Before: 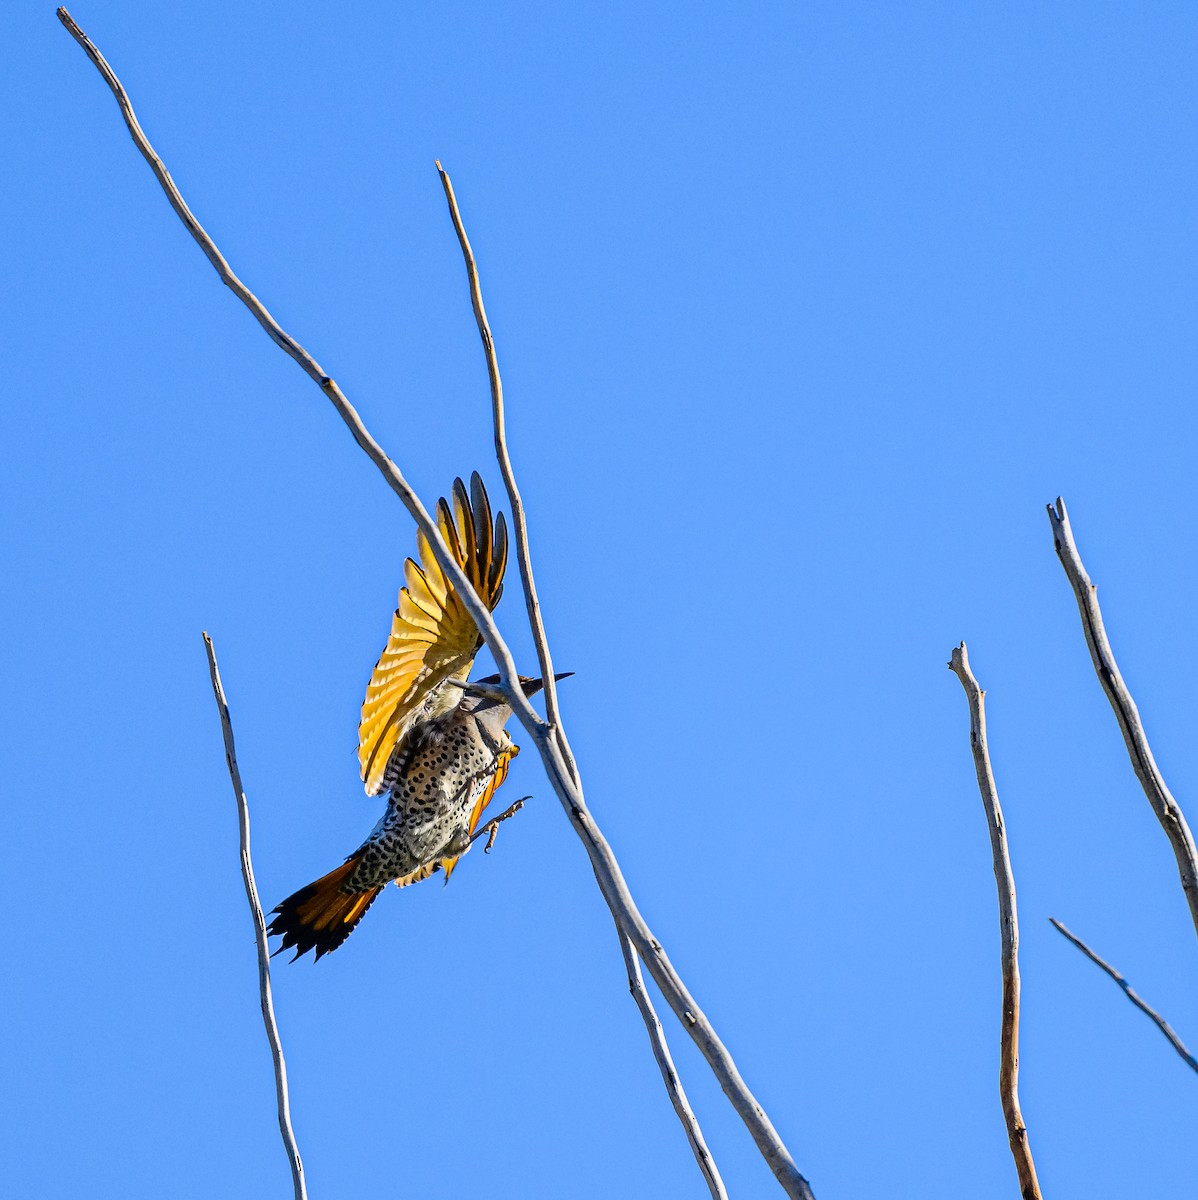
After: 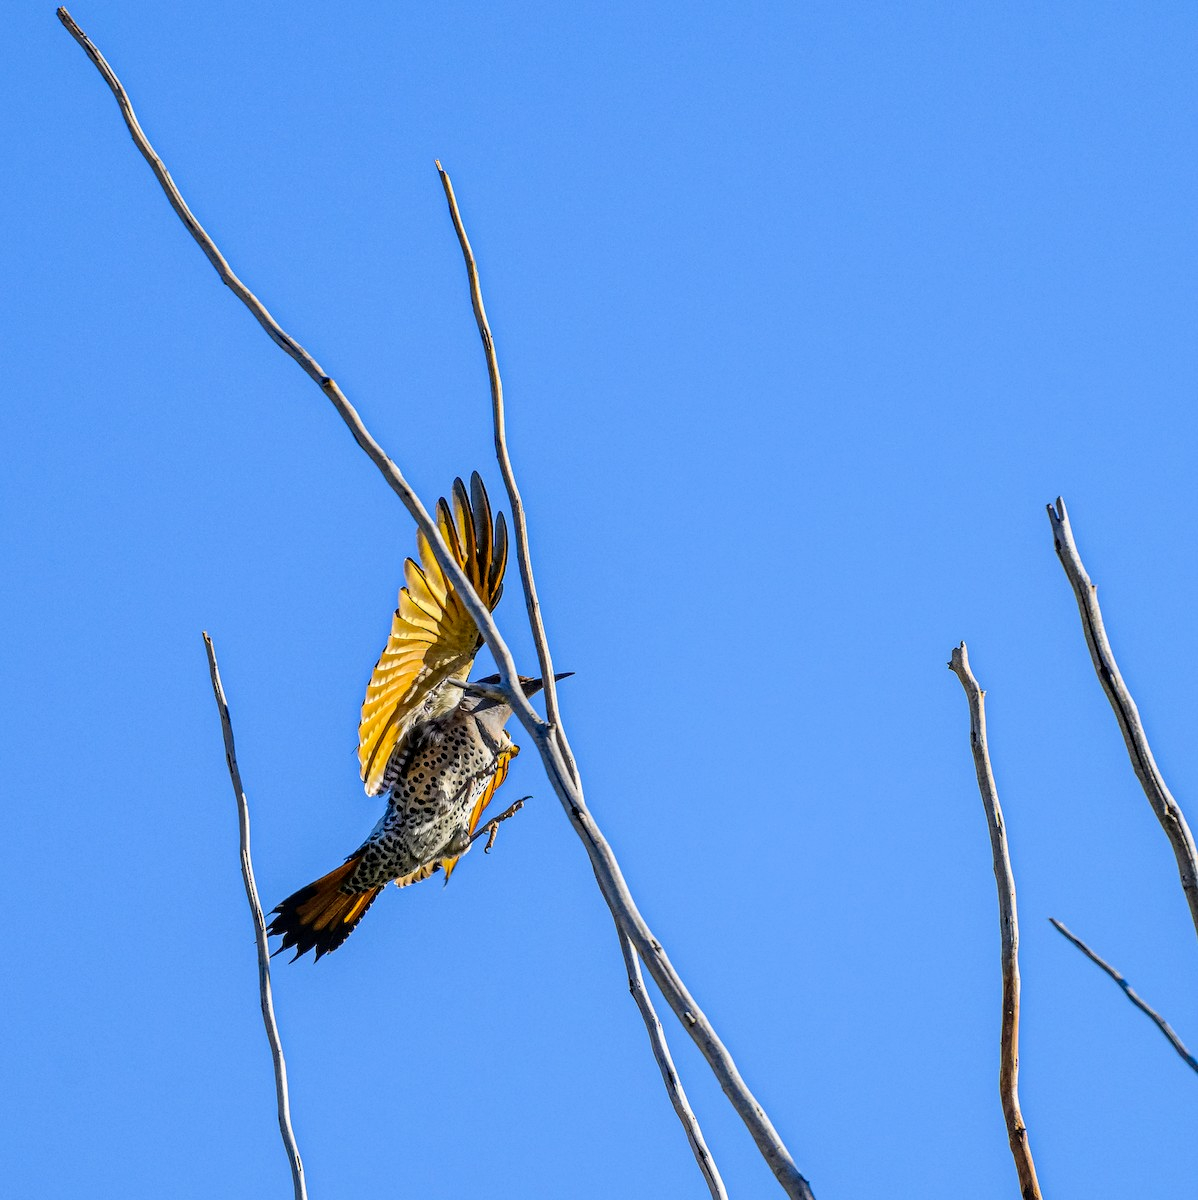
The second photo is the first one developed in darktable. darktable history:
local contrast: on, module defaults
shadows and highlights: shadows 25, highlights -25
